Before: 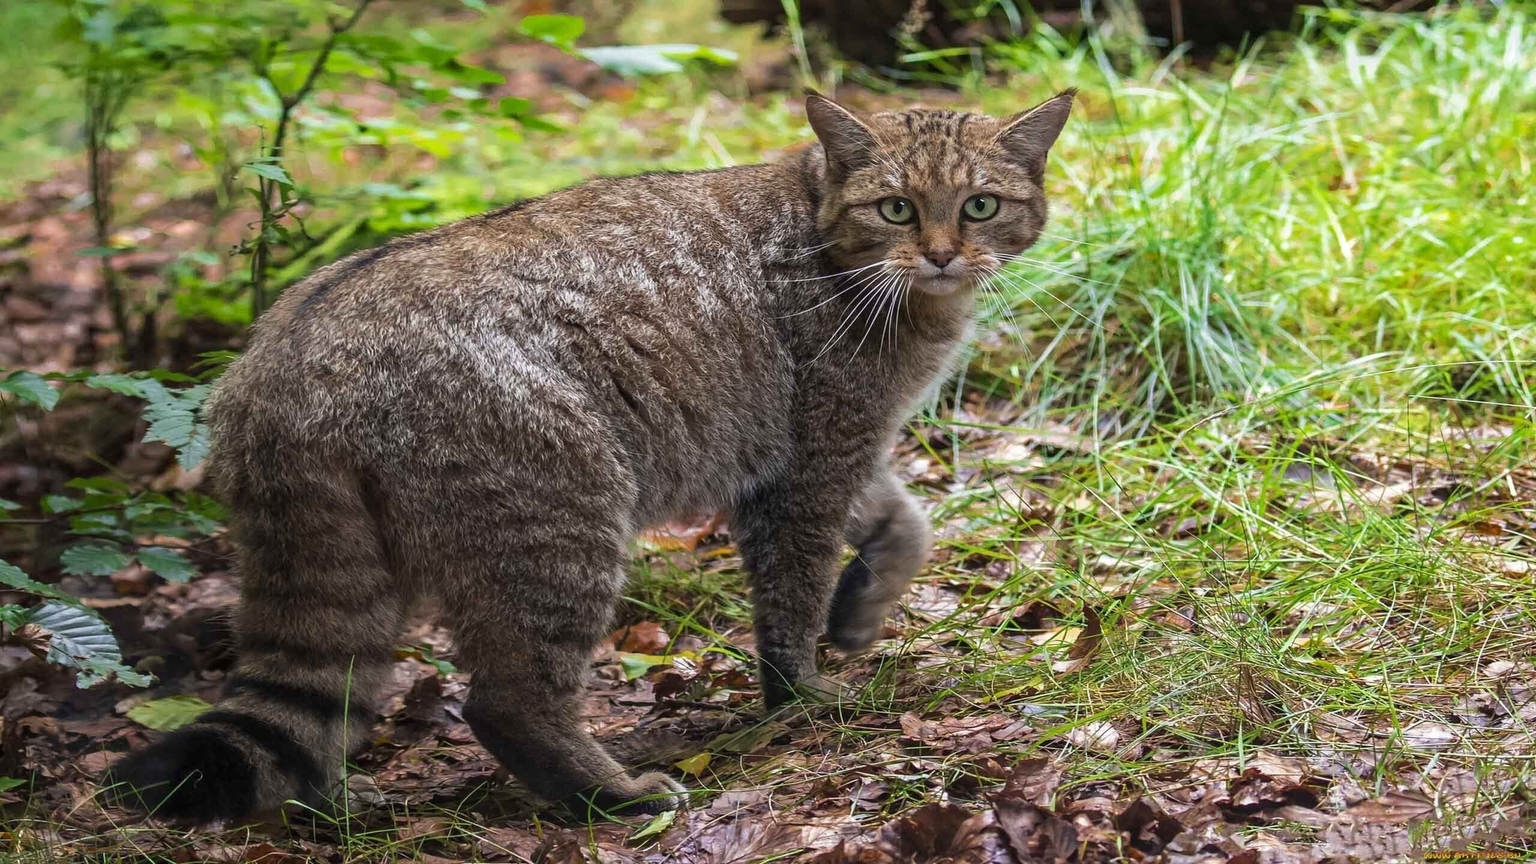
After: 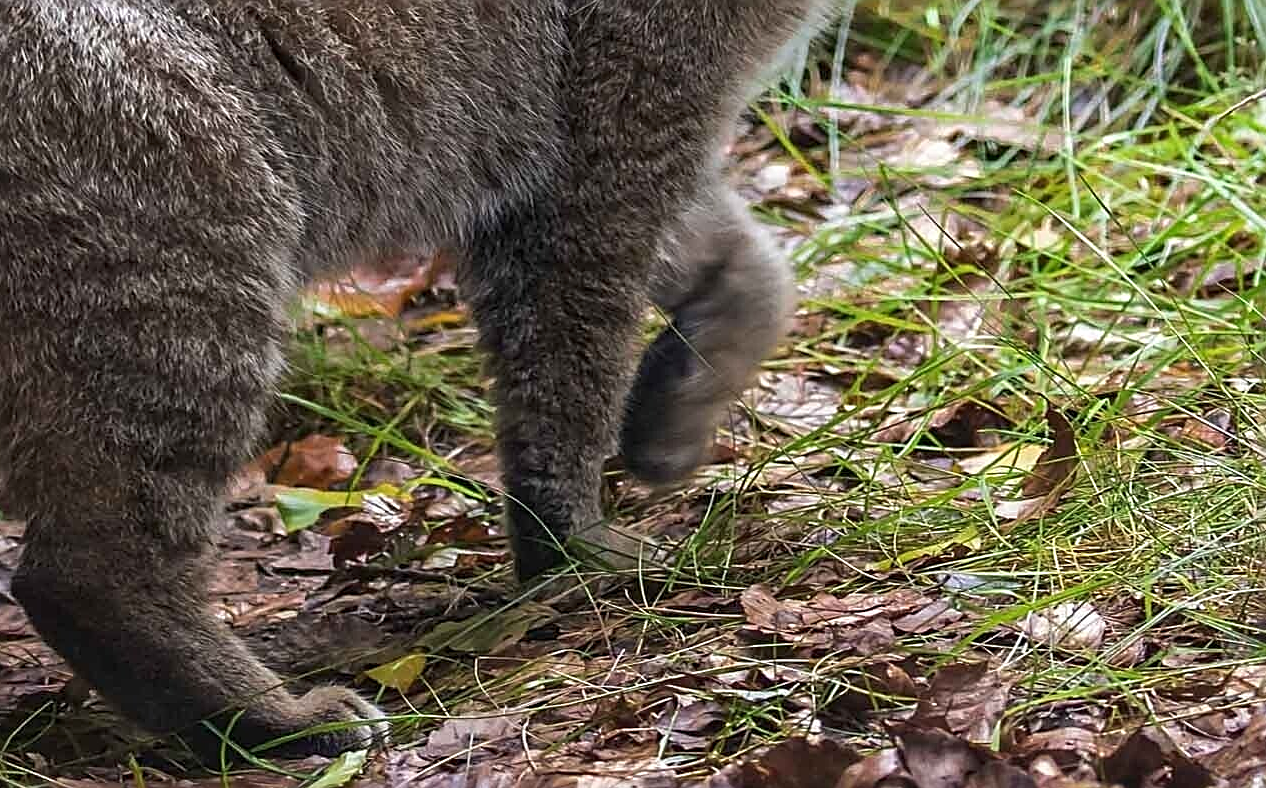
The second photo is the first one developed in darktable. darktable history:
crop: left 29.672%, top 41.786%, right 20.851%, bottom 3.487%
sharpen: radius 2.531, amount 0.628
